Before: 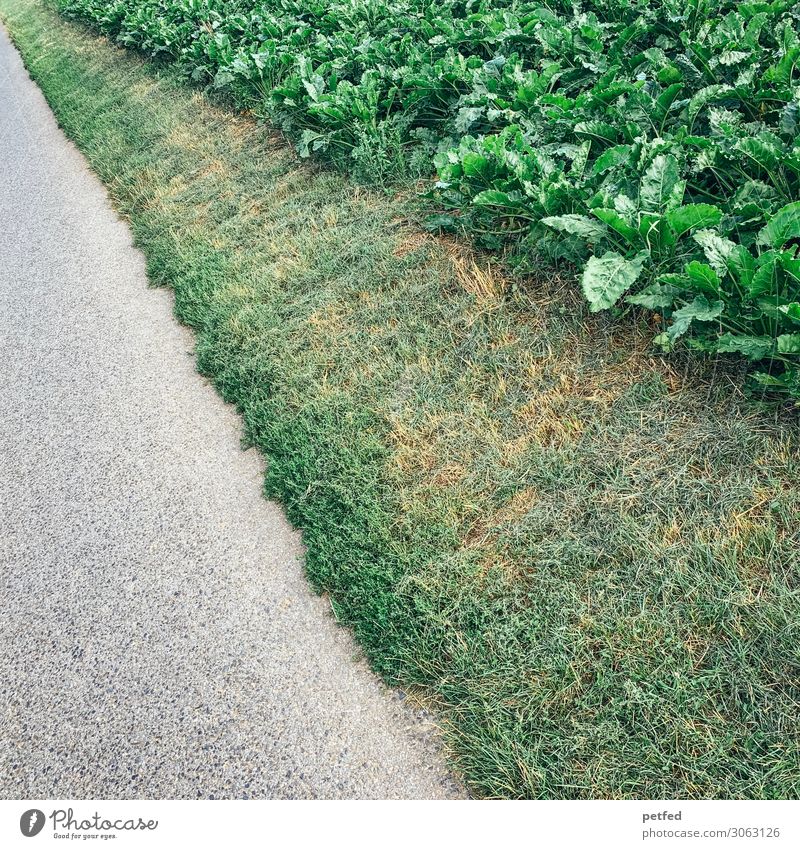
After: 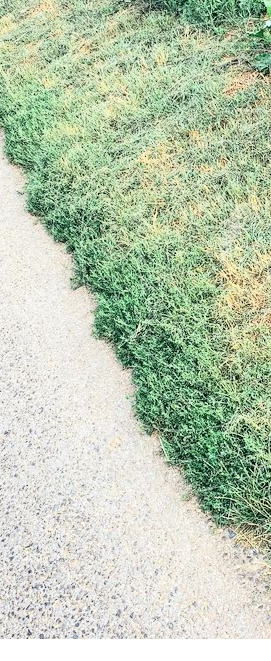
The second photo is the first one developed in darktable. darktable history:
crop and rotate: left 21.33%, top 19.061%, right 44.706%, bottom 2.97%
tone curve: curves: ch0 [(0, 0) (0.003, 0.003) (0.011, 0.01) (0.025, 0.023) (0.044, 0.041) (0.069, 0.064) (0.1, 0.094) (0.136, 0.143) (0.177, 0.205) (0.224, 0.281) (0.277, 0.367) (0.335, 0.457) (0.399, 0.542) (0.468, 0.629) (0.543, 0.711) (0.623, 0.788) (0.709, 0.863) (0.801, 0.912) (0.898, 0.955) (1, 1)], color space Lab, independent channels, preserve colors none
